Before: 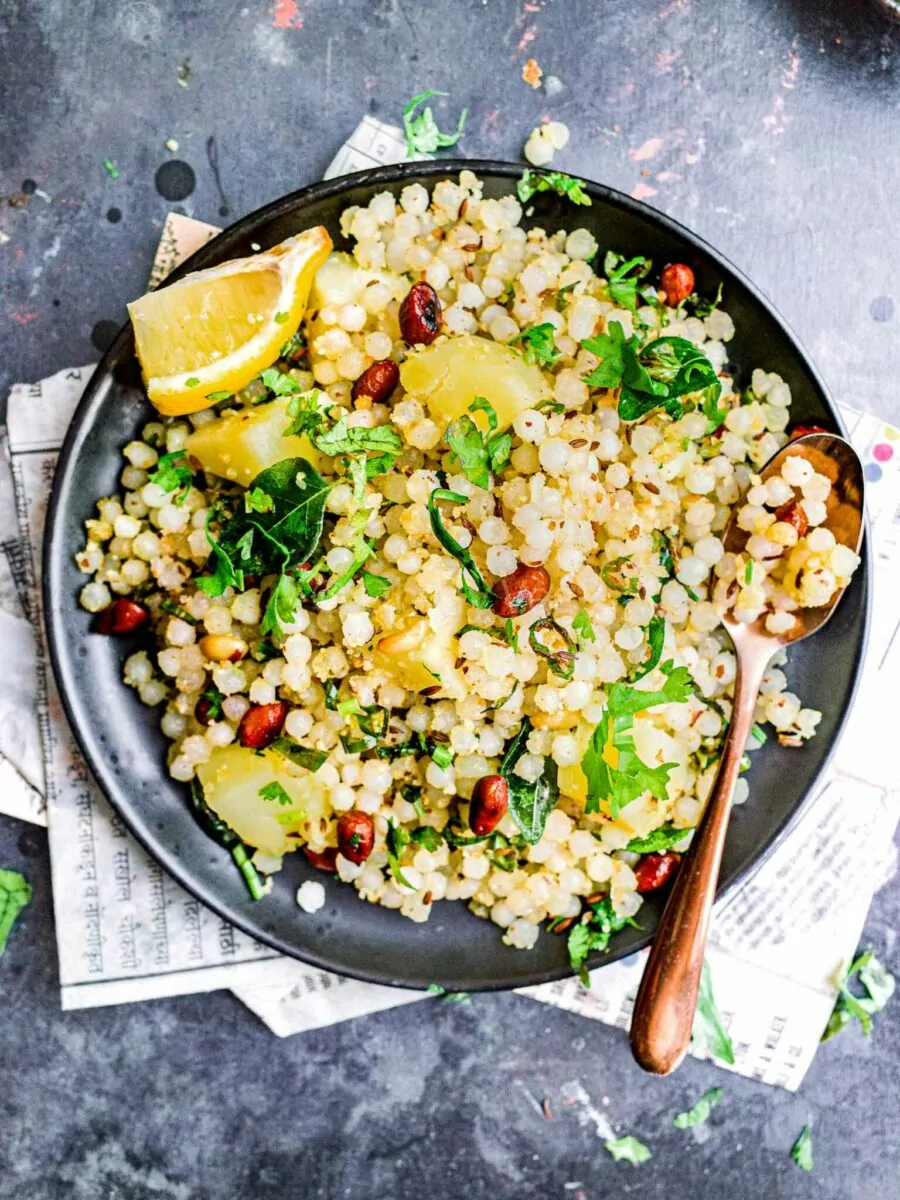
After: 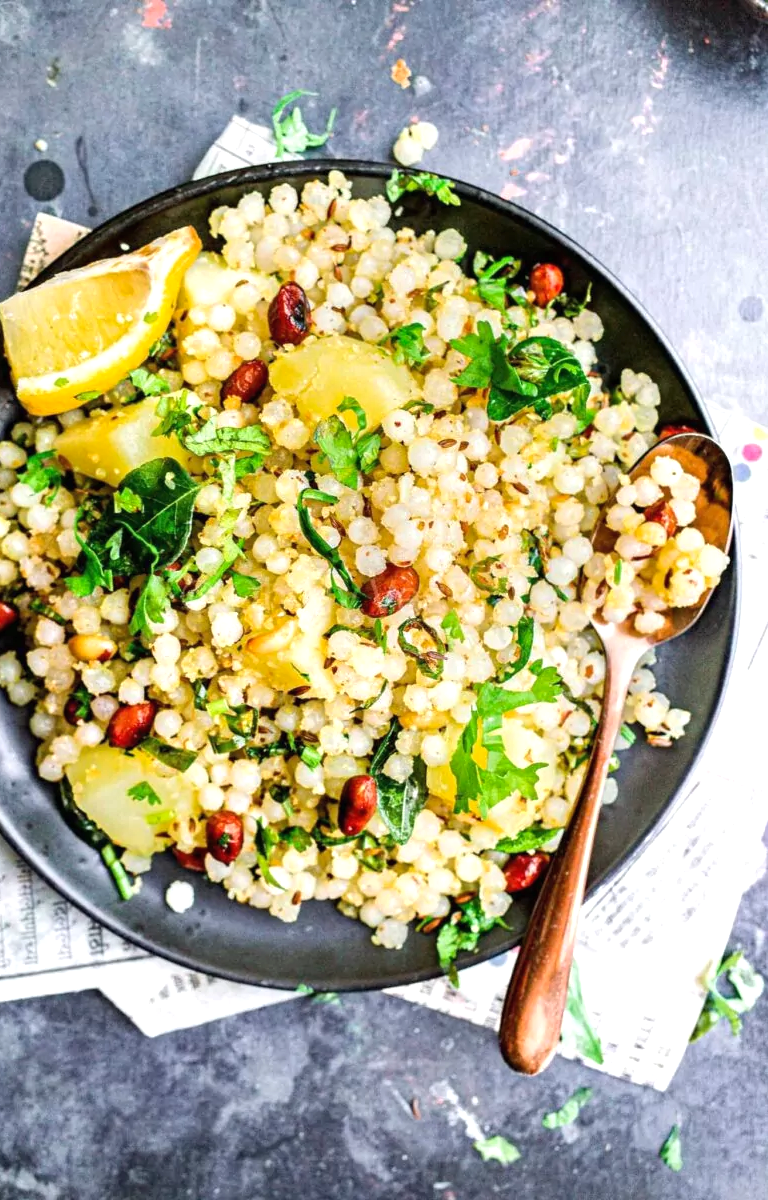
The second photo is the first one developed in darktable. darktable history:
exposure: black level correction 0, exposure 0.301 EV, compensate highlight preservation false
shadows and highlights: shadows 25.18, highlights -24.88
crop and rotate: left 14.658%
